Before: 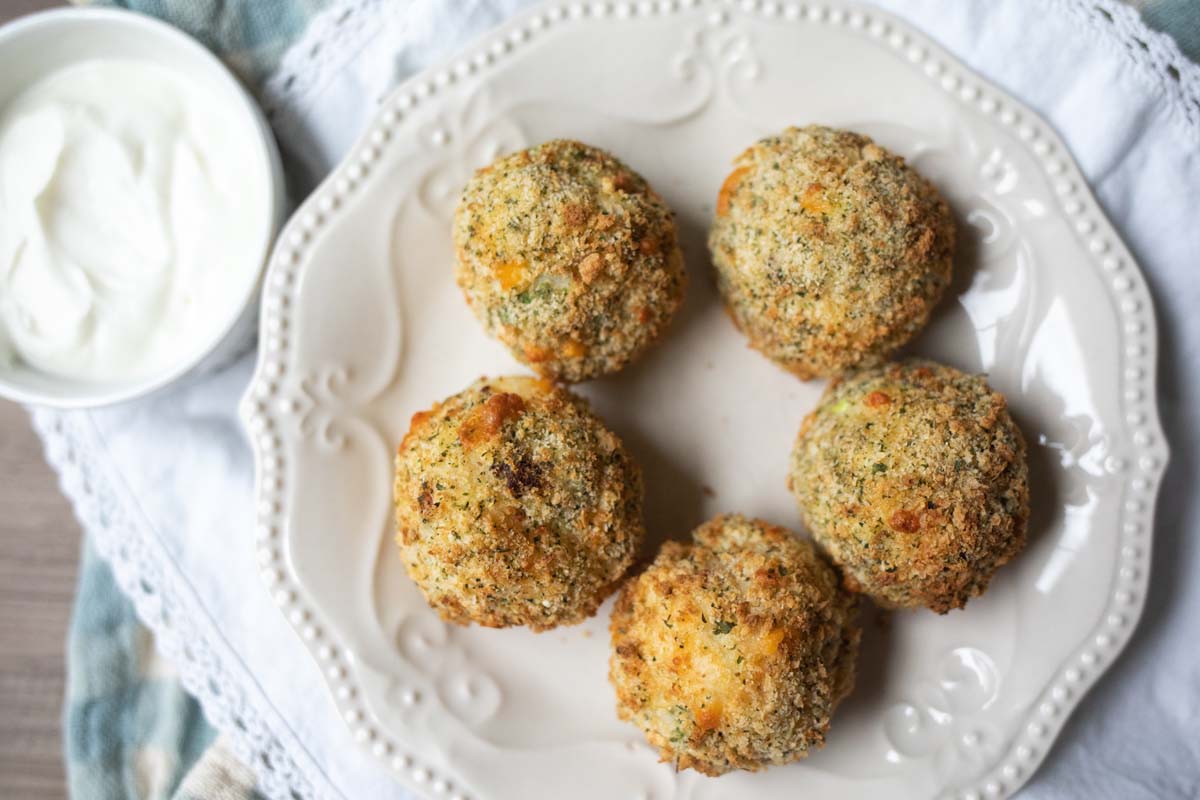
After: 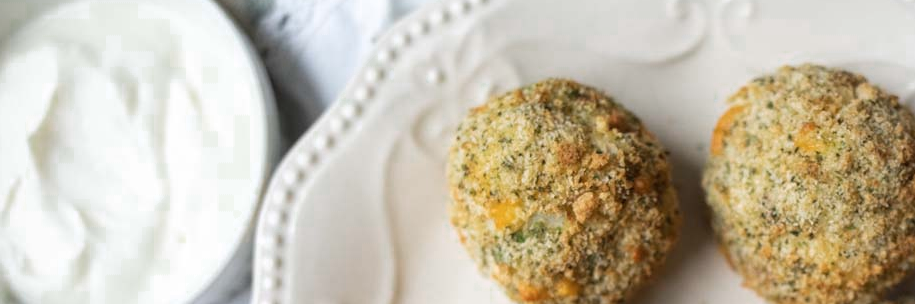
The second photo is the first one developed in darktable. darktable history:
color zones: curves: ch0 [(0, 0.558) (0.143, 0.548) (0.286, 0.447) (0.429, 0.259) (0.571, 0.5) (0.714, 0.5) (0.857, 0.593) (1, 0.558)]; ch1 [(0, 0.543) (0.01, 0.544) (0.12, 0.492) (0.248, 0.458) (0.5, 0.534) (0.748, 0.5) (0.99, 0.469) (1, 0.543)]; ch2 [(0, 0.507) (0.143, 0.522) (0.286, 0.505) (0.429, 0.5) (0.571, 0.5) (0.714, 0.5) (0.857, 0.5) (1, 0.507)]
crop: left 0.579%, top 7.627%, right 23.167%, bottom 54.275%
